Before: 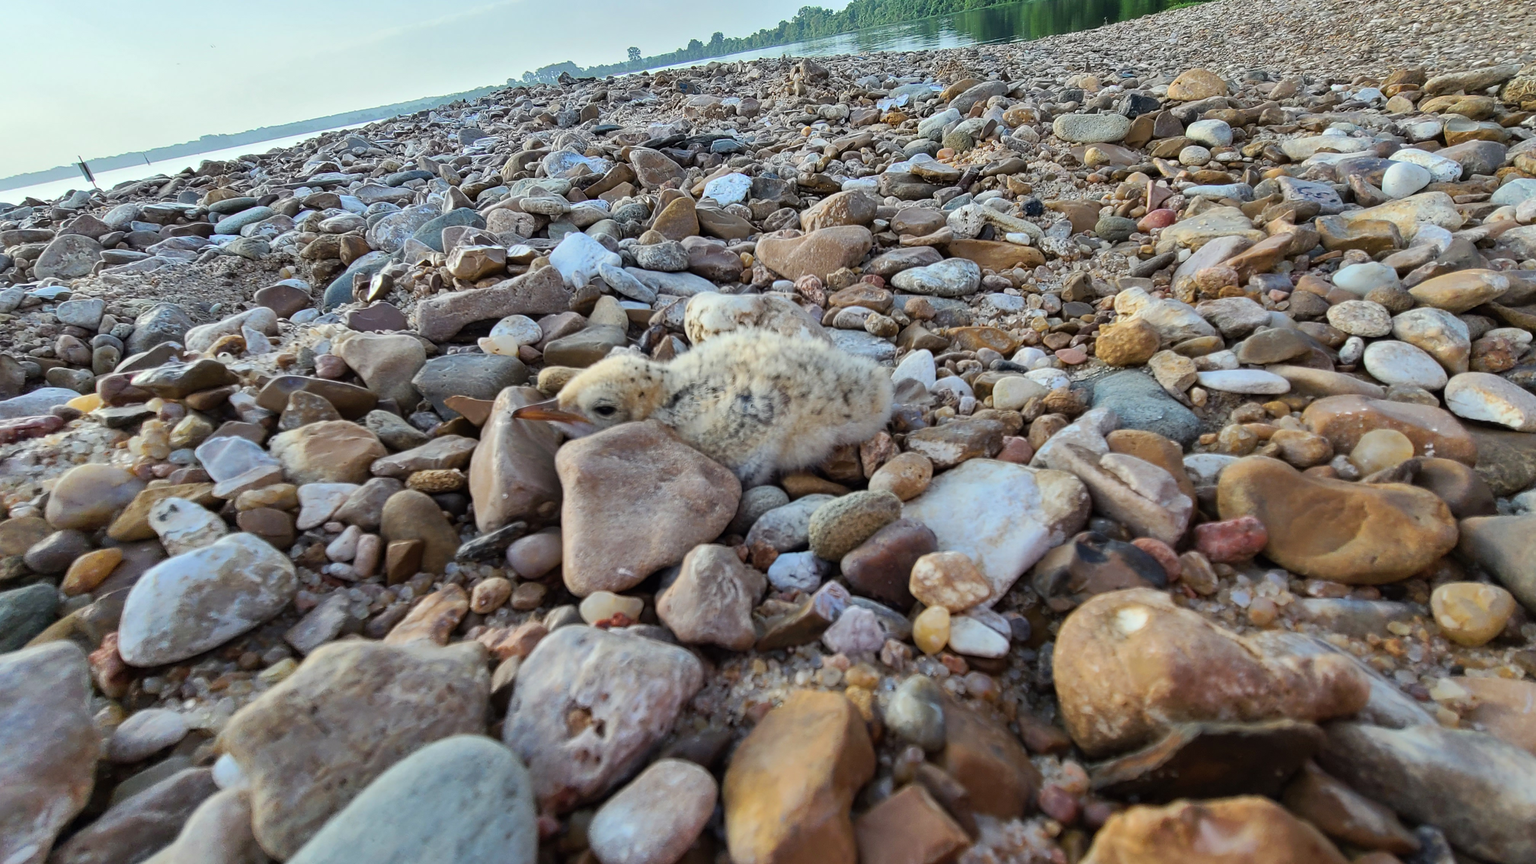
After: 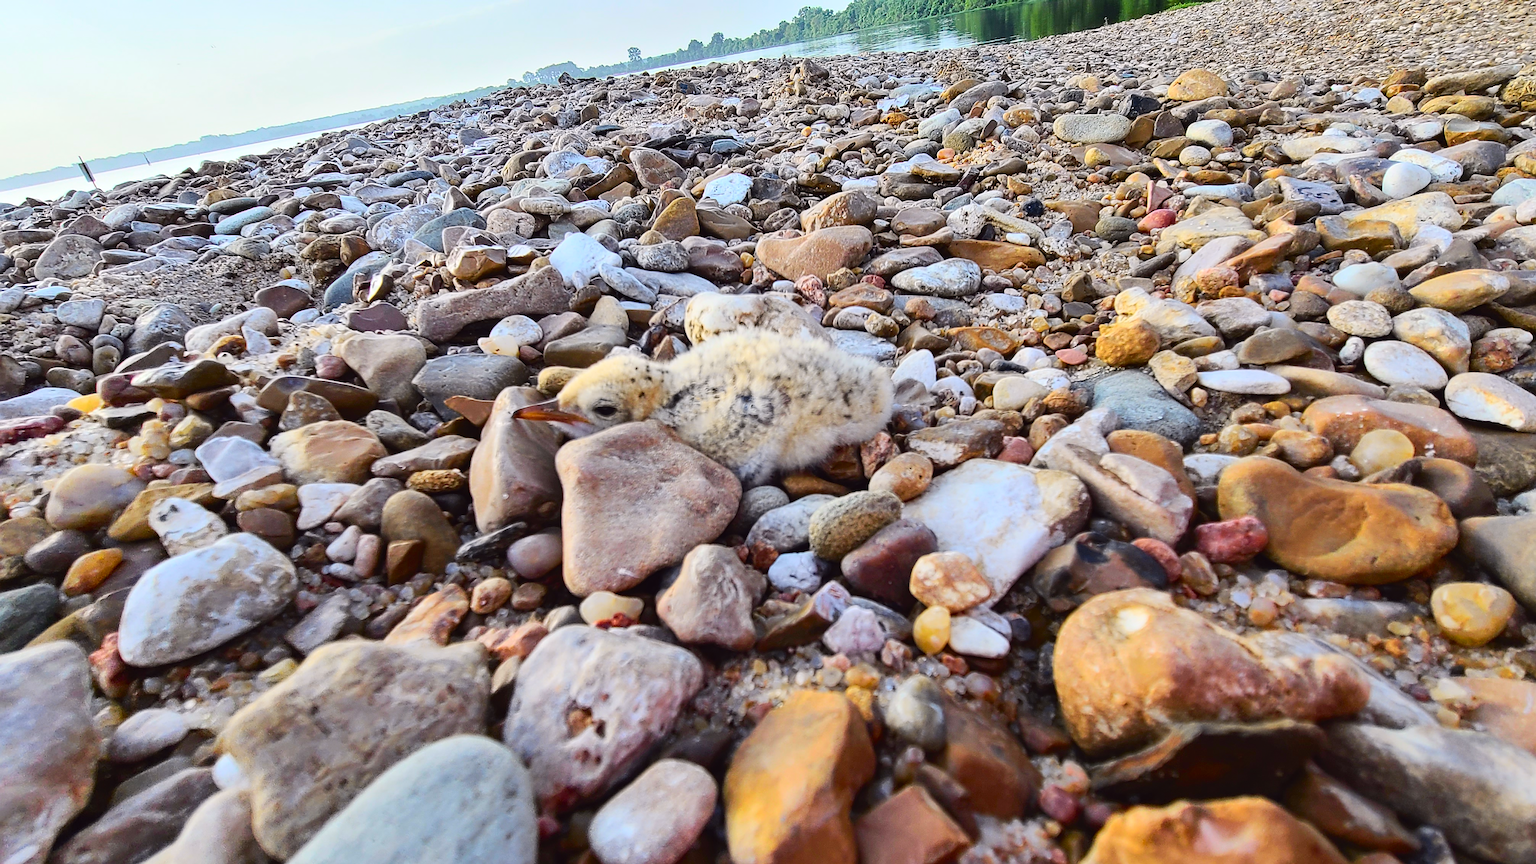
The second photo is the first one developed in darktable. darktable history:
sharpen: on, module defaults
tone curve: curves: ch0 [(0, 0.023) (0.103, 0.087) (0.295, 0.297) (0.445, 0.531) (0.553, 0.665) (0.735, 0.843) (0.994, 1)]; ch1 [(0, 0) (0.414, 0.395) (0.447, 0.447) (0.485, 0.5) (0.512, 0.524) (0.542, 0.581) (0.581, 0.632) (0.646, 0.715) (1, 1)]; ch2 [(0, 0) (0.369, 0.388) (0.449, 0.431) (0.478, 0.471) (0.516, 0.517) (0.579, 0.624) (0.674, 0.775) (1, 1)], color space Lab, independent channels, preserve colors none
